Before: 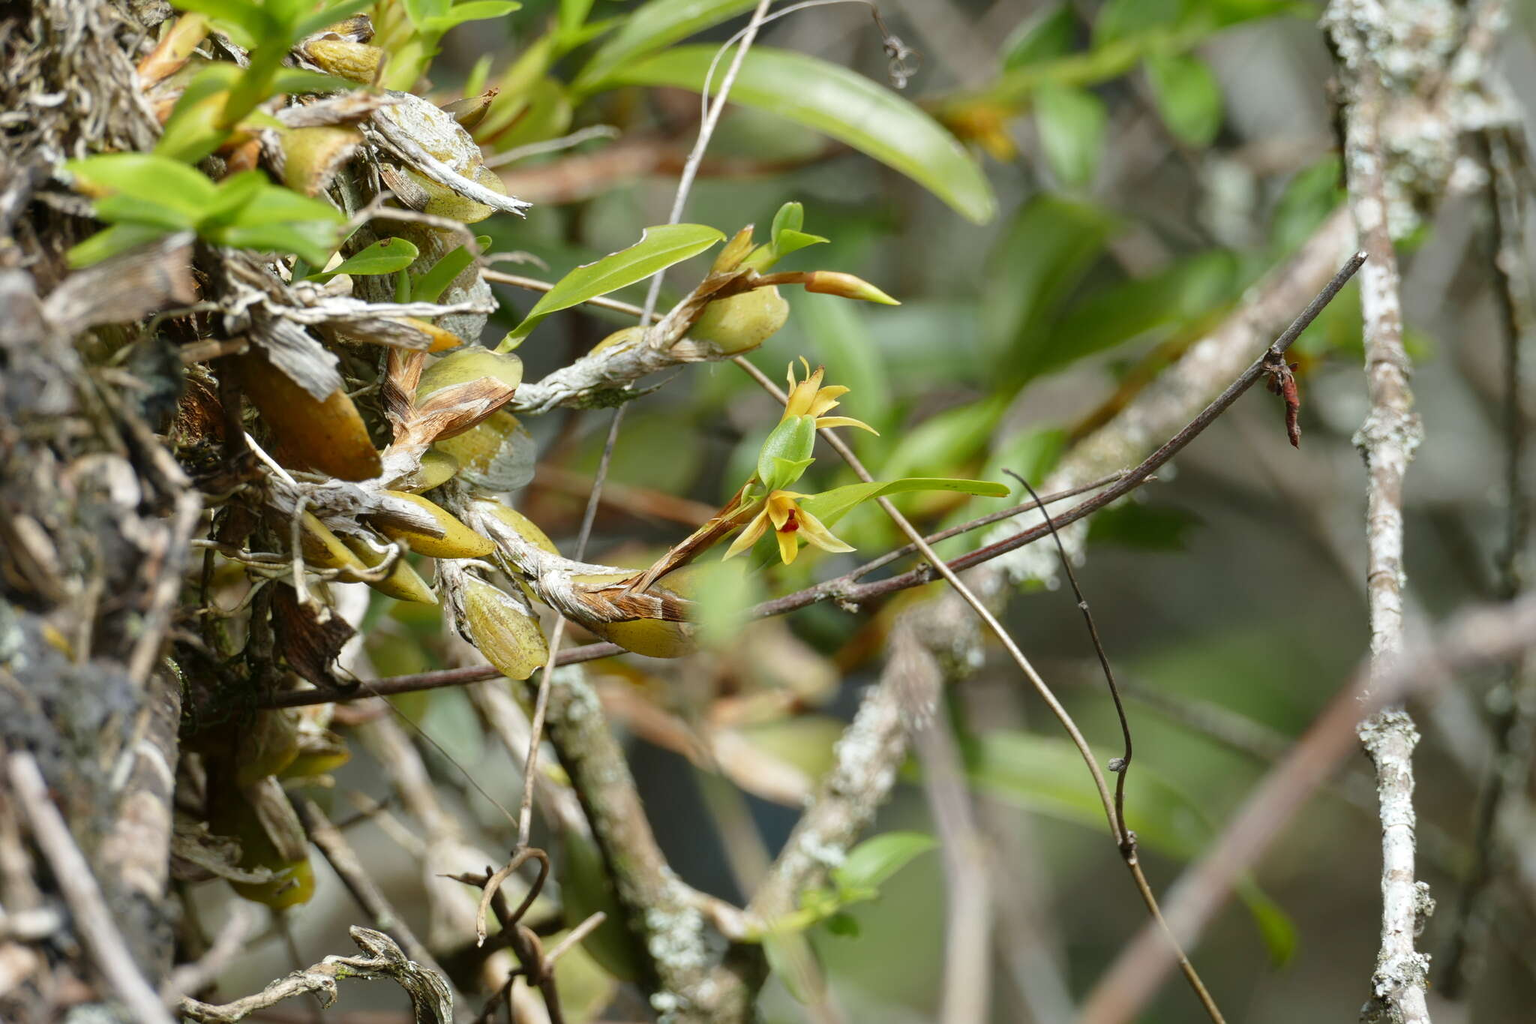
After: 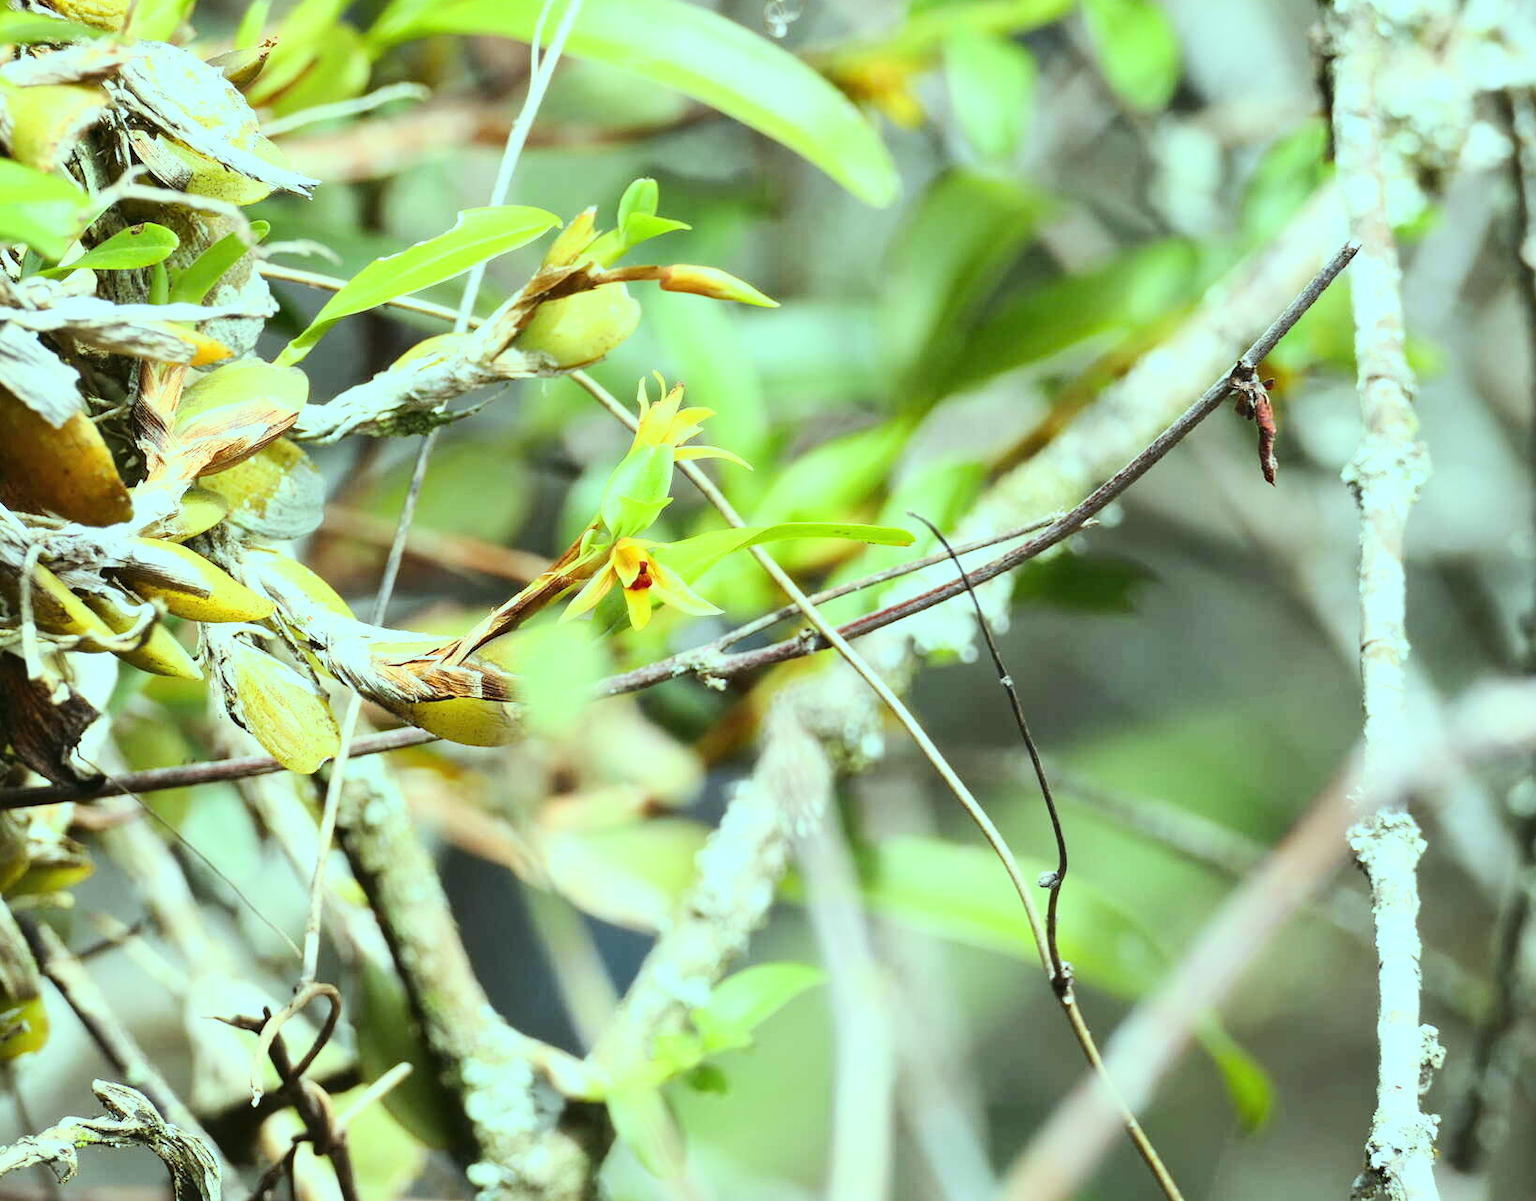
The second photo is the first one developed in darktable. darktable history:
crop and rotate: left 17.959%, top 5.771%, right 1.742%
base curve: curves: ch0 [(0, 0) (0.018, 0.026) (0.143, 0.37) (0.33, 0.731) (0.458, 0.853) (0.735, 0.965) (0.905, 0.986) (1, 1)]
color balance: mode lift, gamma, gain (sRGB), lift [0.997, 0.979, 1.021, 1.011], gamma [1, 1.084, 0.916, 0.998], gain [1, 0.87, 1.13, 1.101], contrast 4.55%, contrast fulcrum 38.24%, output saturation 104.09%
